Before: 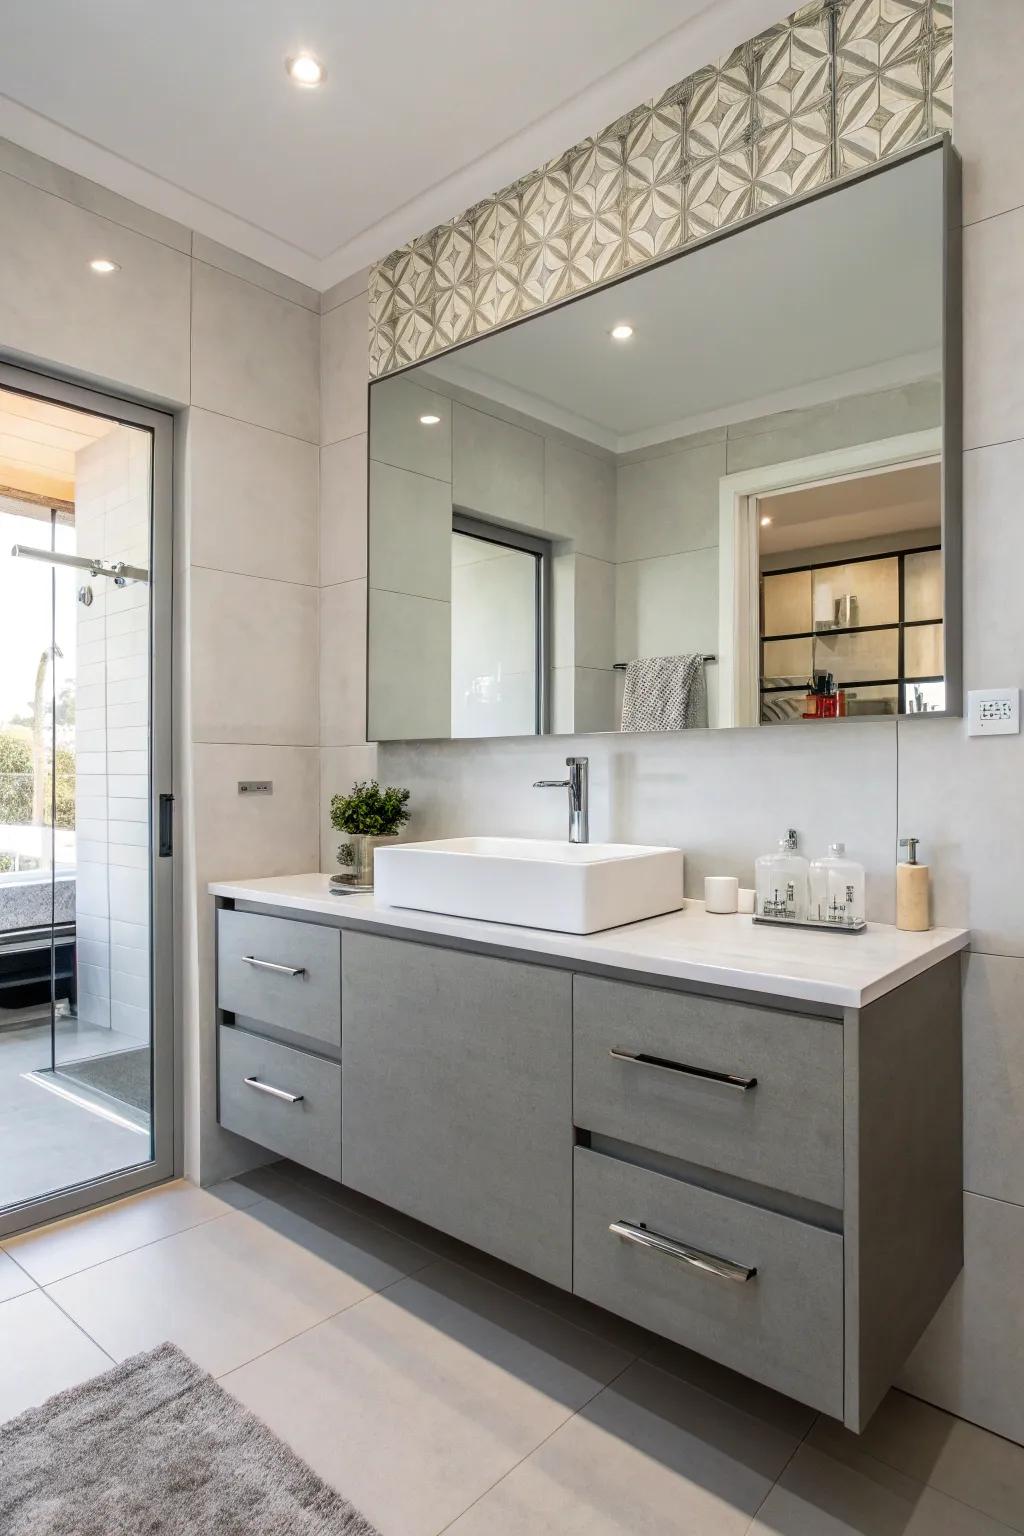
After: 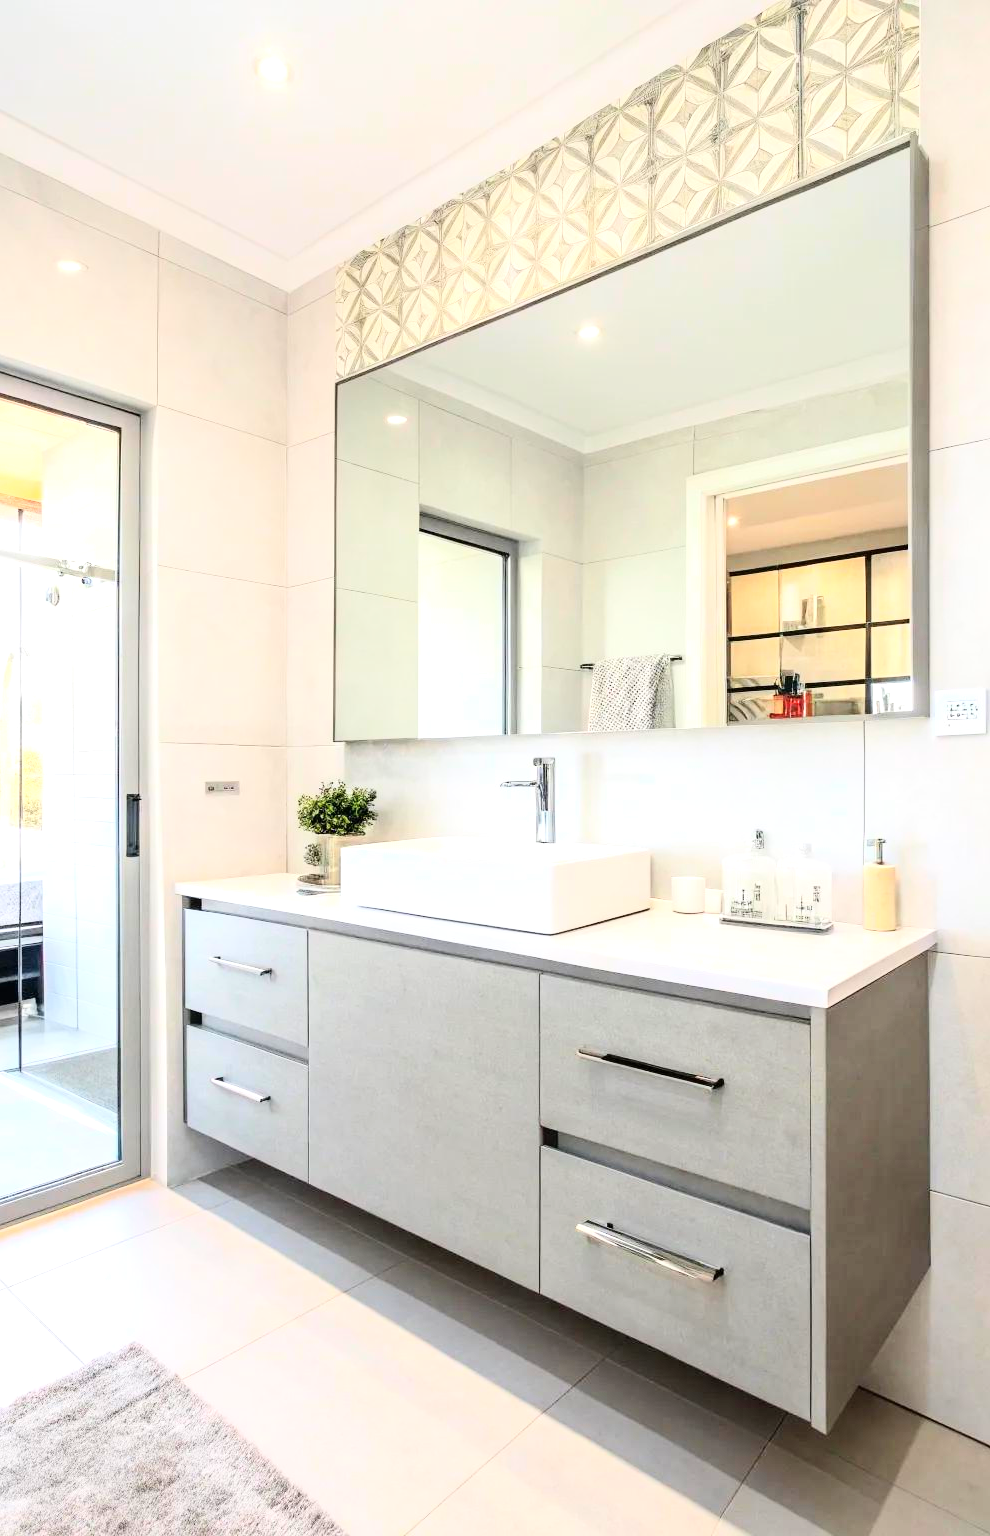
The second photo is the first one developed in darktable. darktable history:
tone curve: curves: ch0 [(0, 0) (0.07, 0.057) (0.15, 0.177) (0.352, 0.445) (0.59, 0.703) (0.857, 0.908) (1, 1)], color space Lab, independent channels, preserve colors none
crop and rotate: left 3.304%
exposure: exposure 0.69 EV, compensate exposure bias true, compensate highlight preservation false
contrast brightness saturation: contrast 0.203, brightness 0.158, saturation 0.216
